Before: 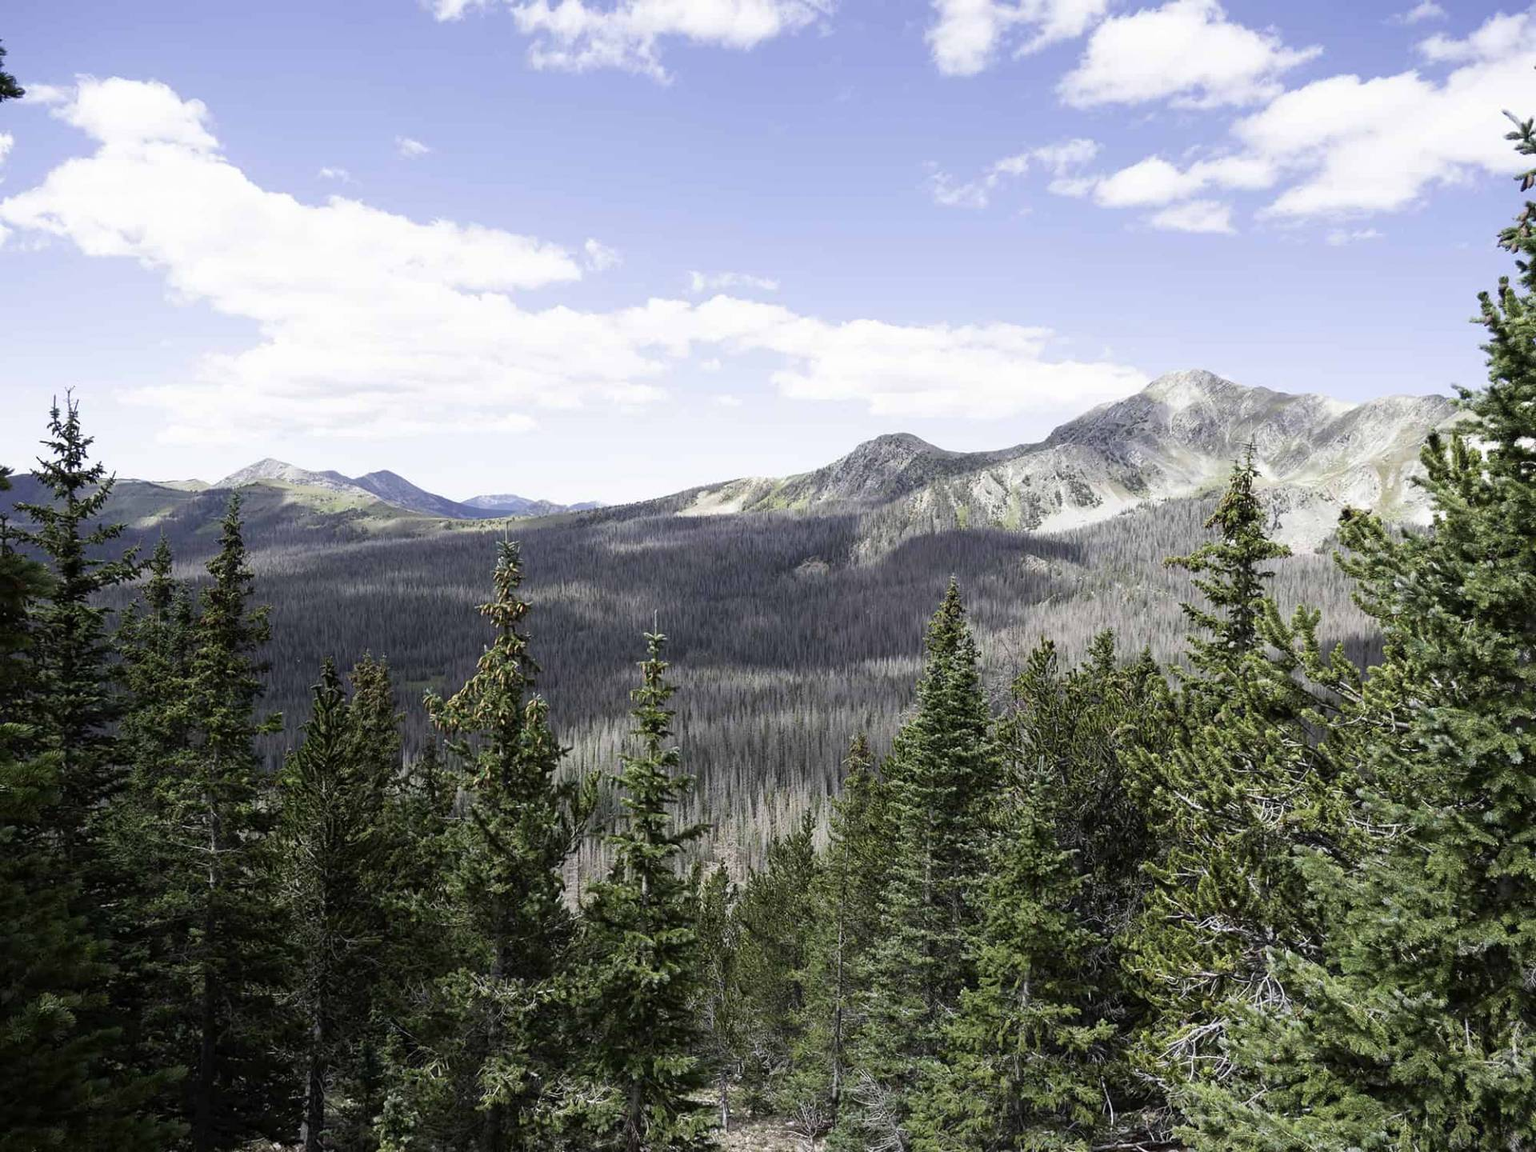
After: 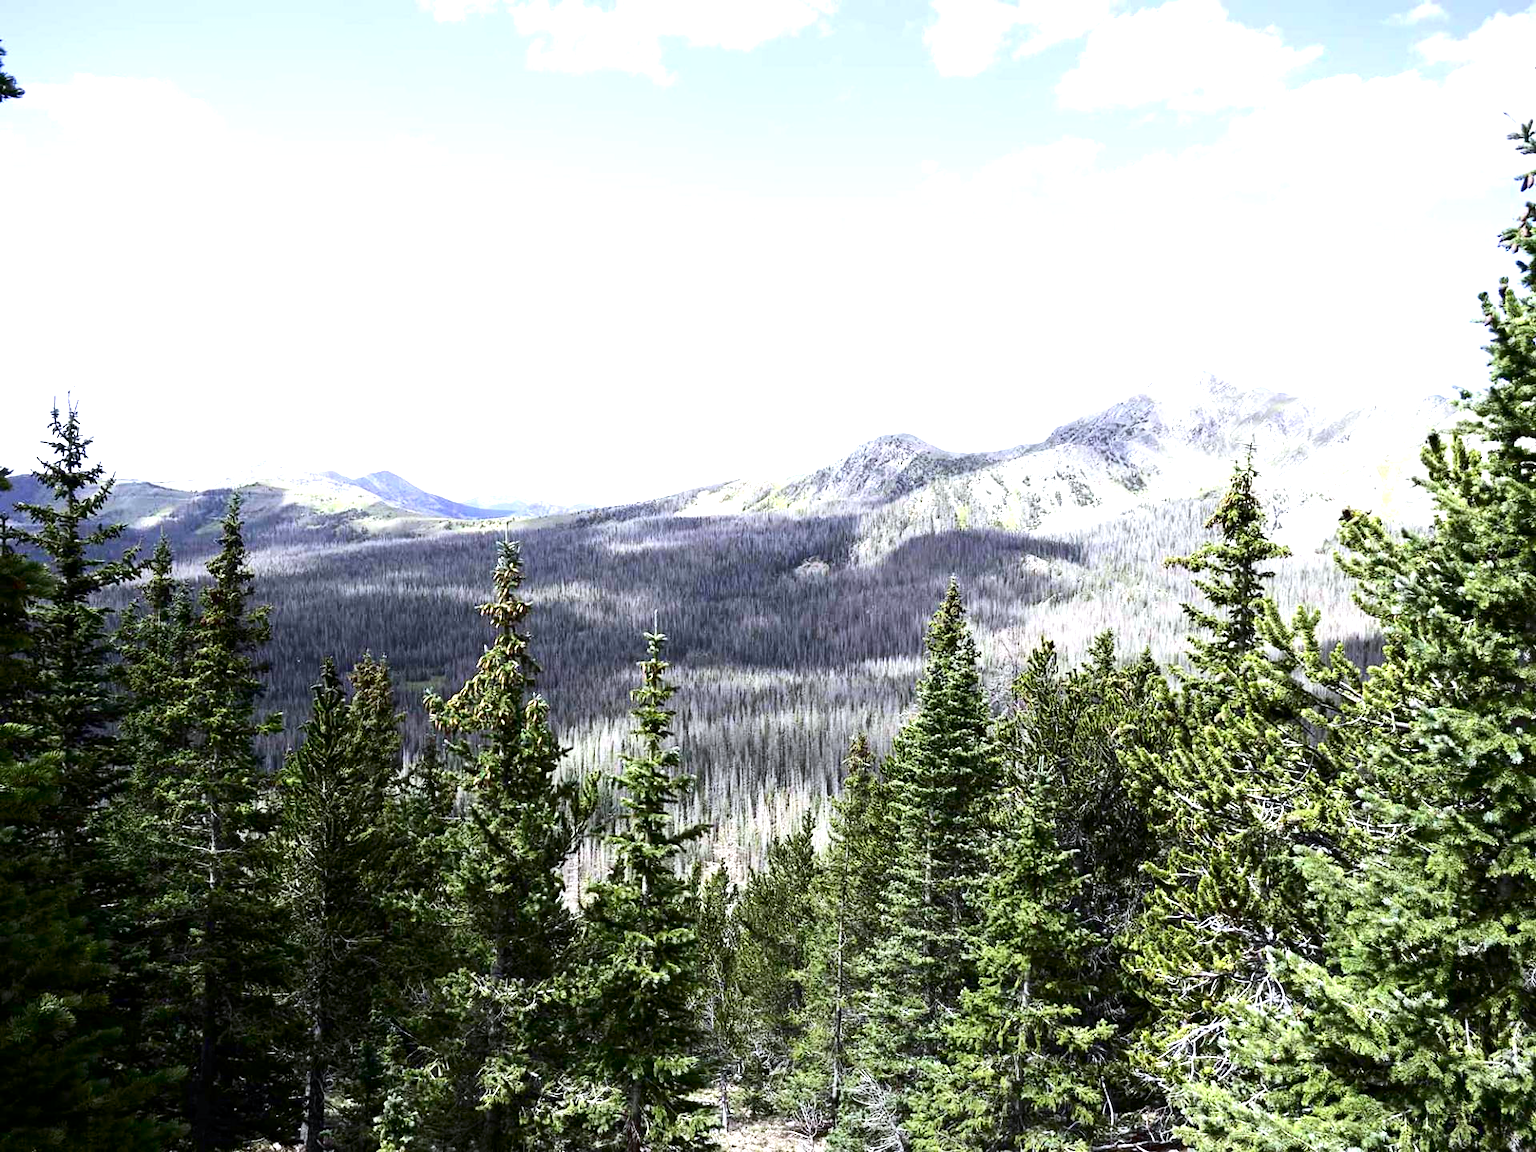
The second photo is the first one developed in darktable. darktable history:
exposure: black level correction 0.001, exposure 1.3 EV, compensate highlight preservation false
white balance: red 0.983, blue 1.036
contrast brightness saturation: contrast 0.21, brightness -0.11, saturation 0.21
